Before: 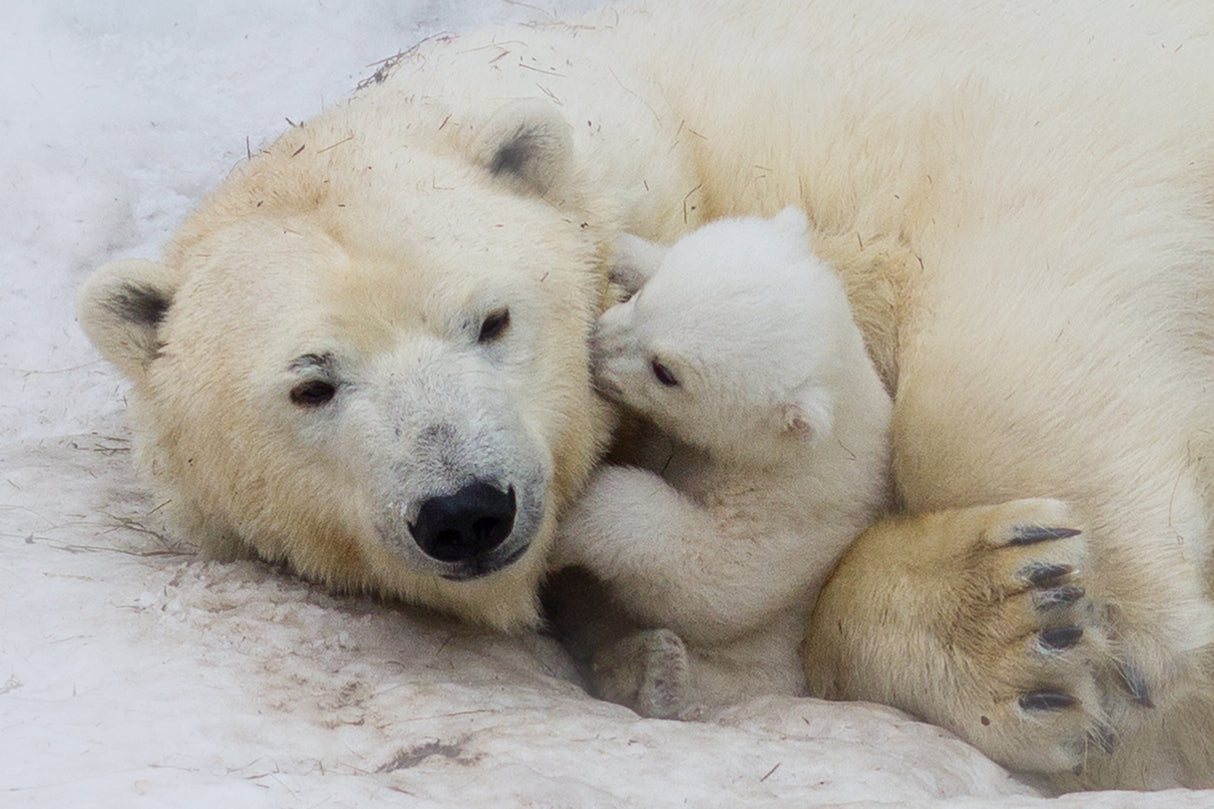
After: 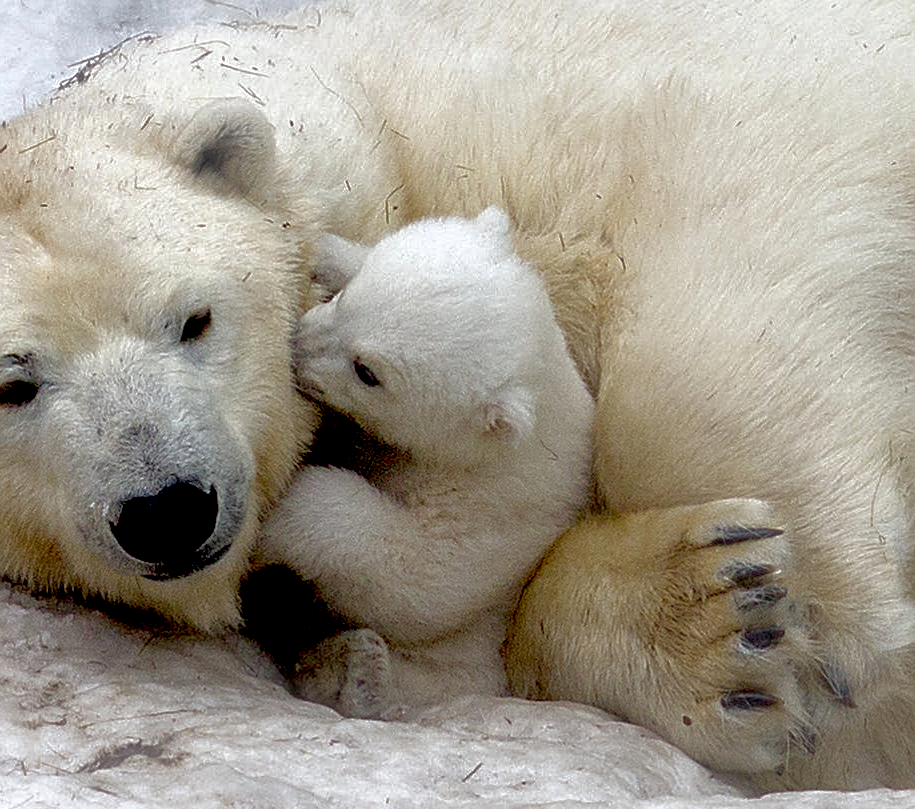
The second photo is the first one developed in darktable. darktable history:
sharpen: on, module defaults
base curve: curves: ch0 [(0, 0) (0.826, 0.587) (1, 1)]
crop and rotate: left 24.6%
exposure: black level correction 0.04, exposure 0.5 EV, compensate highlight preservation false
